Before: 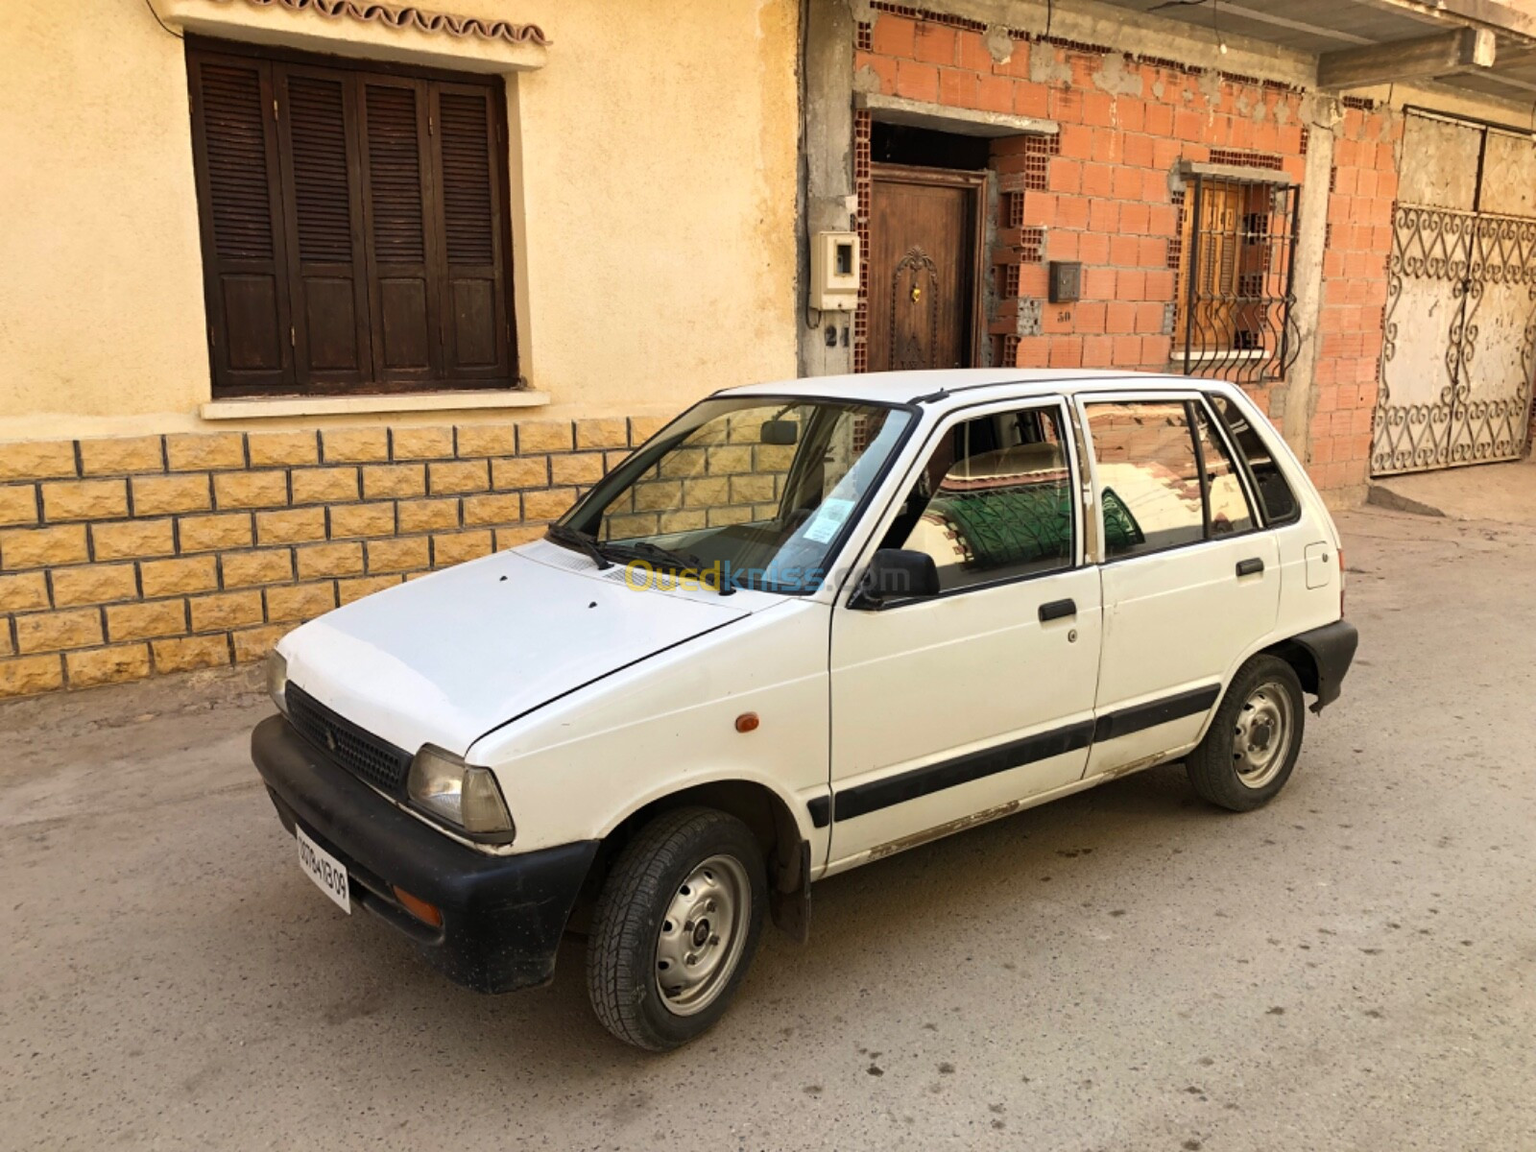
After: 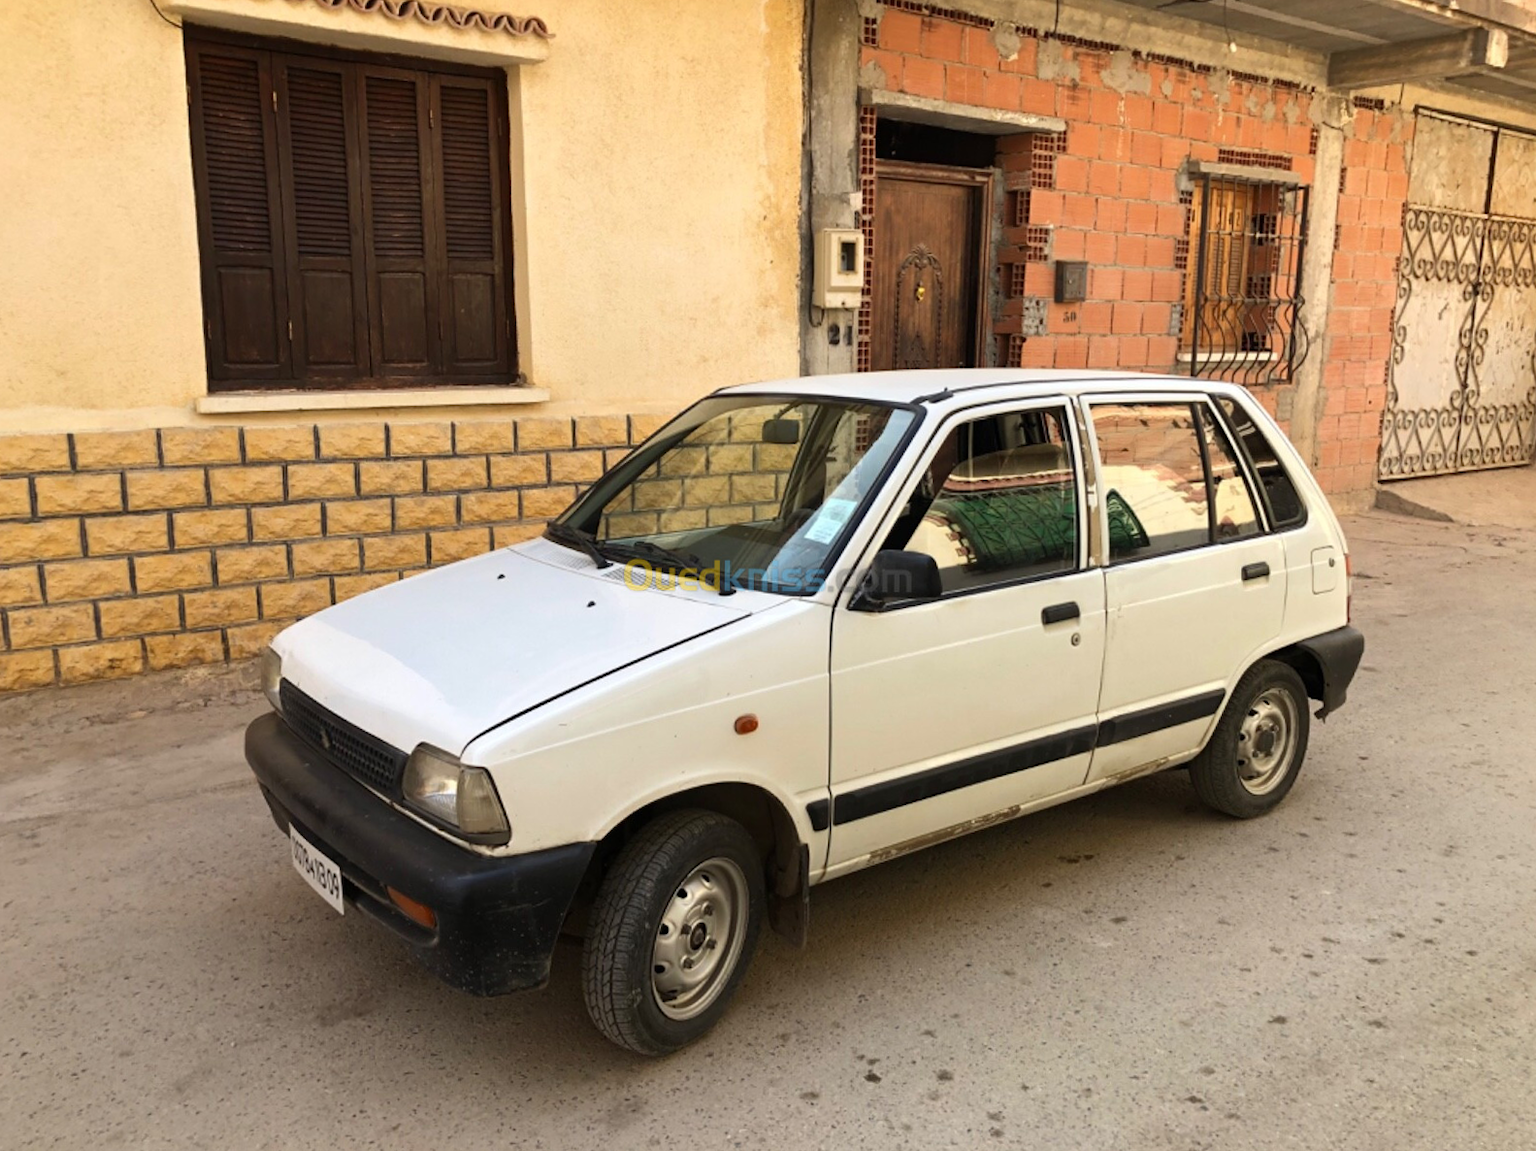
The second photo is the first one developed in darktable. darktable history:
crop and rotate: angle -0.462°
